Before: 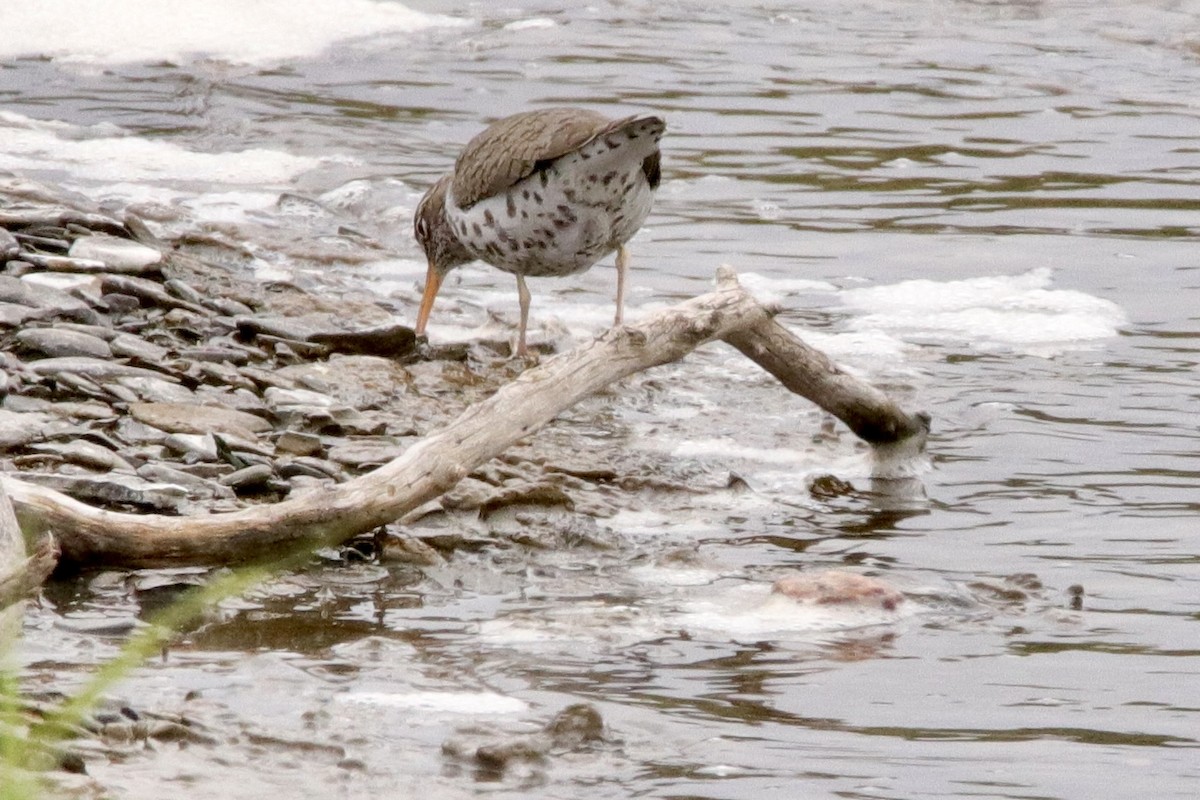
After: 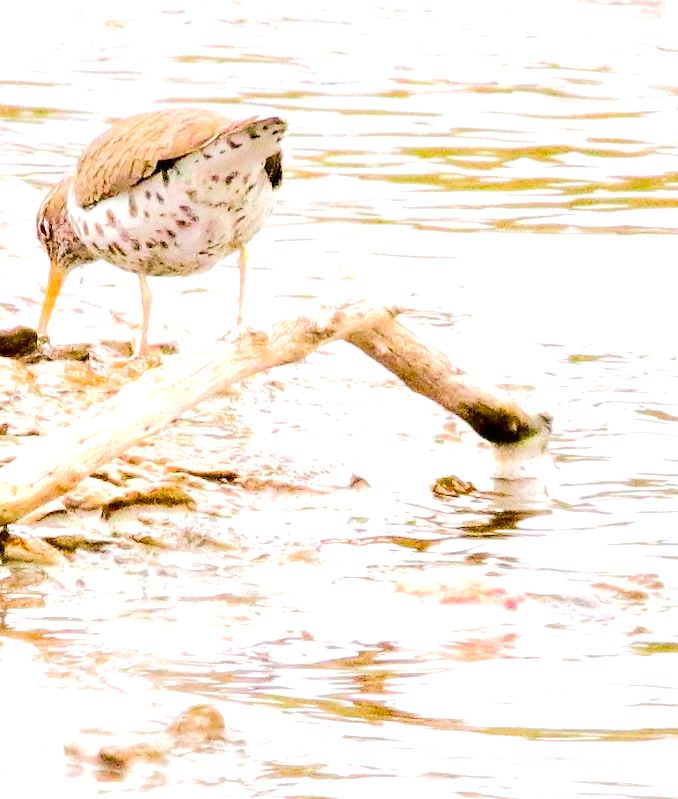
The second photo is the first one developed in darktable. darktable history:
exposure: black level correction 0, exposure 1.2 EV, compensate highlight preservation false
color balance rgb: perceptual saturation grading › global saturation 30.569%, global vibrance 20%
crop: left 31.538%, top 0.017%, right 11.848%
sharpen: radius 1.024, threshold 1.111
tone equalizer: -7 EV 0.147 EV, -6 EV 0.604 EV, -5 EV 1.18 EV, -4 EV 1.34 EV, -3 EV 1.17 EV, -2 EV 0.6 EV, -1 EV 0.167 EV, edges refinement/feathering 500, mask exposure compensation -1.57 EV, preserve details no
